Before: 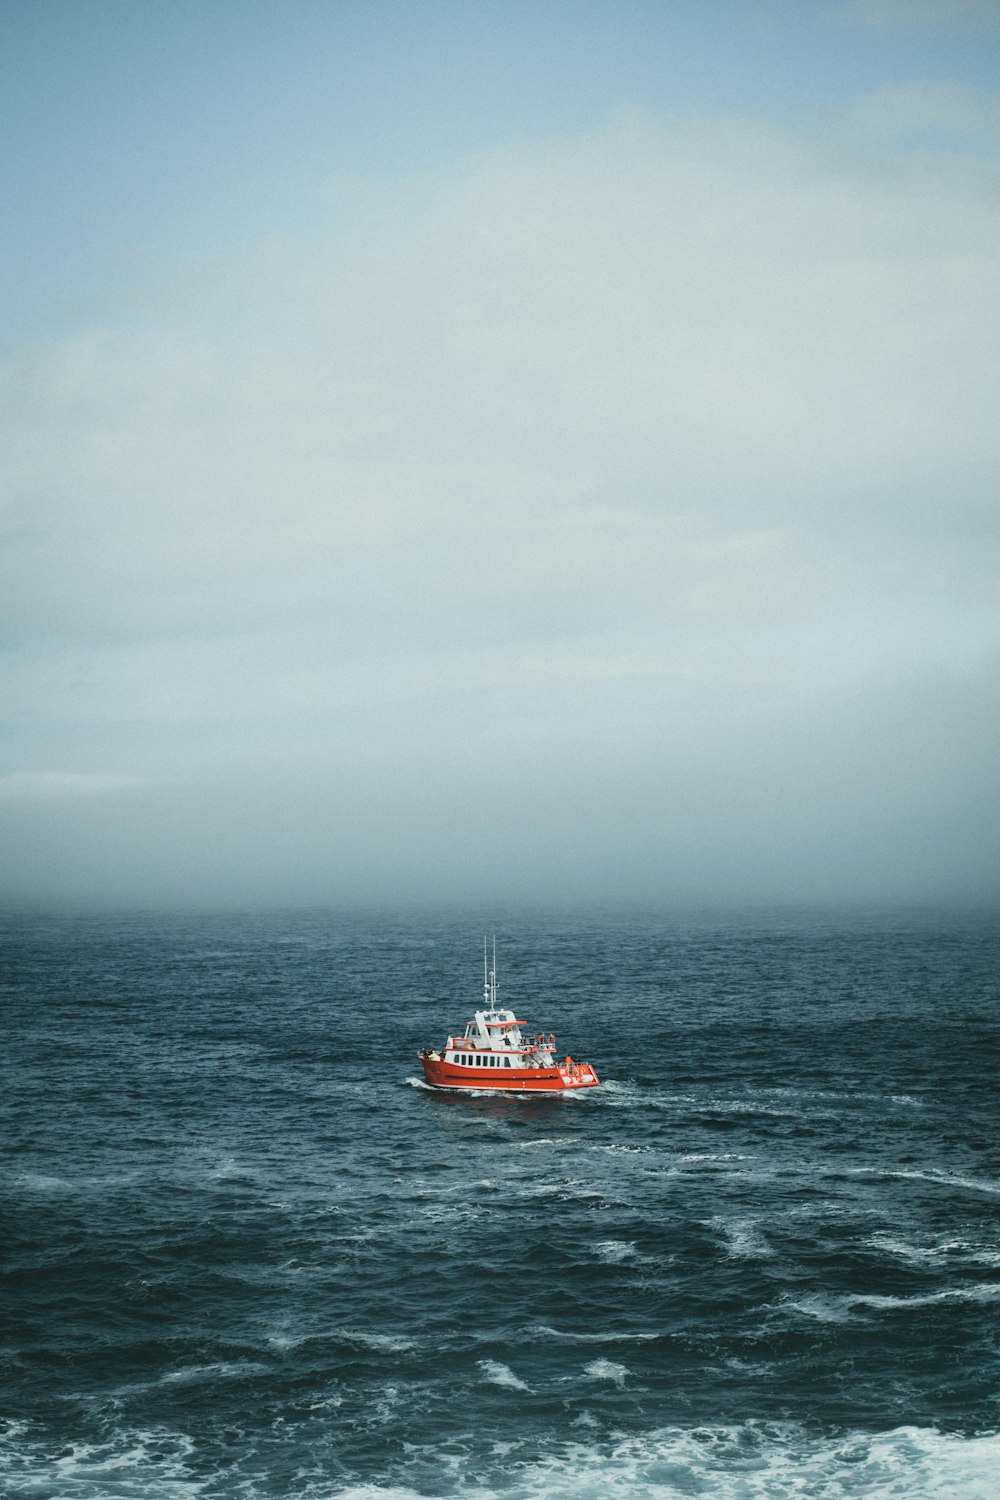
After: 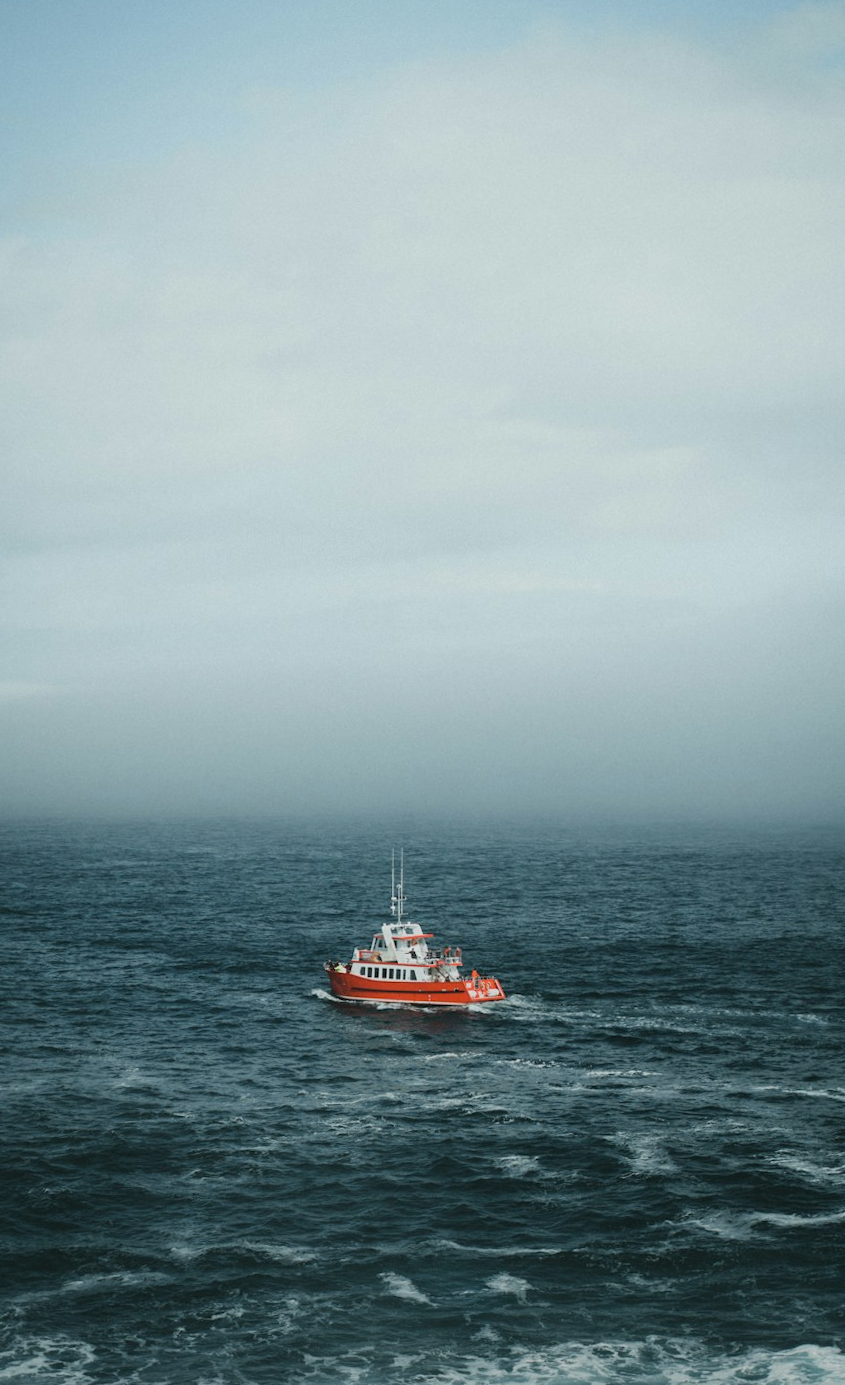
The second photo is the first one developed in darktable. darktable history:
rotate and perspective: rotation 0.8°, automatic cropping off
crop: left 9.807%, top 6.259%, right 7.334%, bottom 2.177%
graduated density: rotation -180°, offset 24.95
